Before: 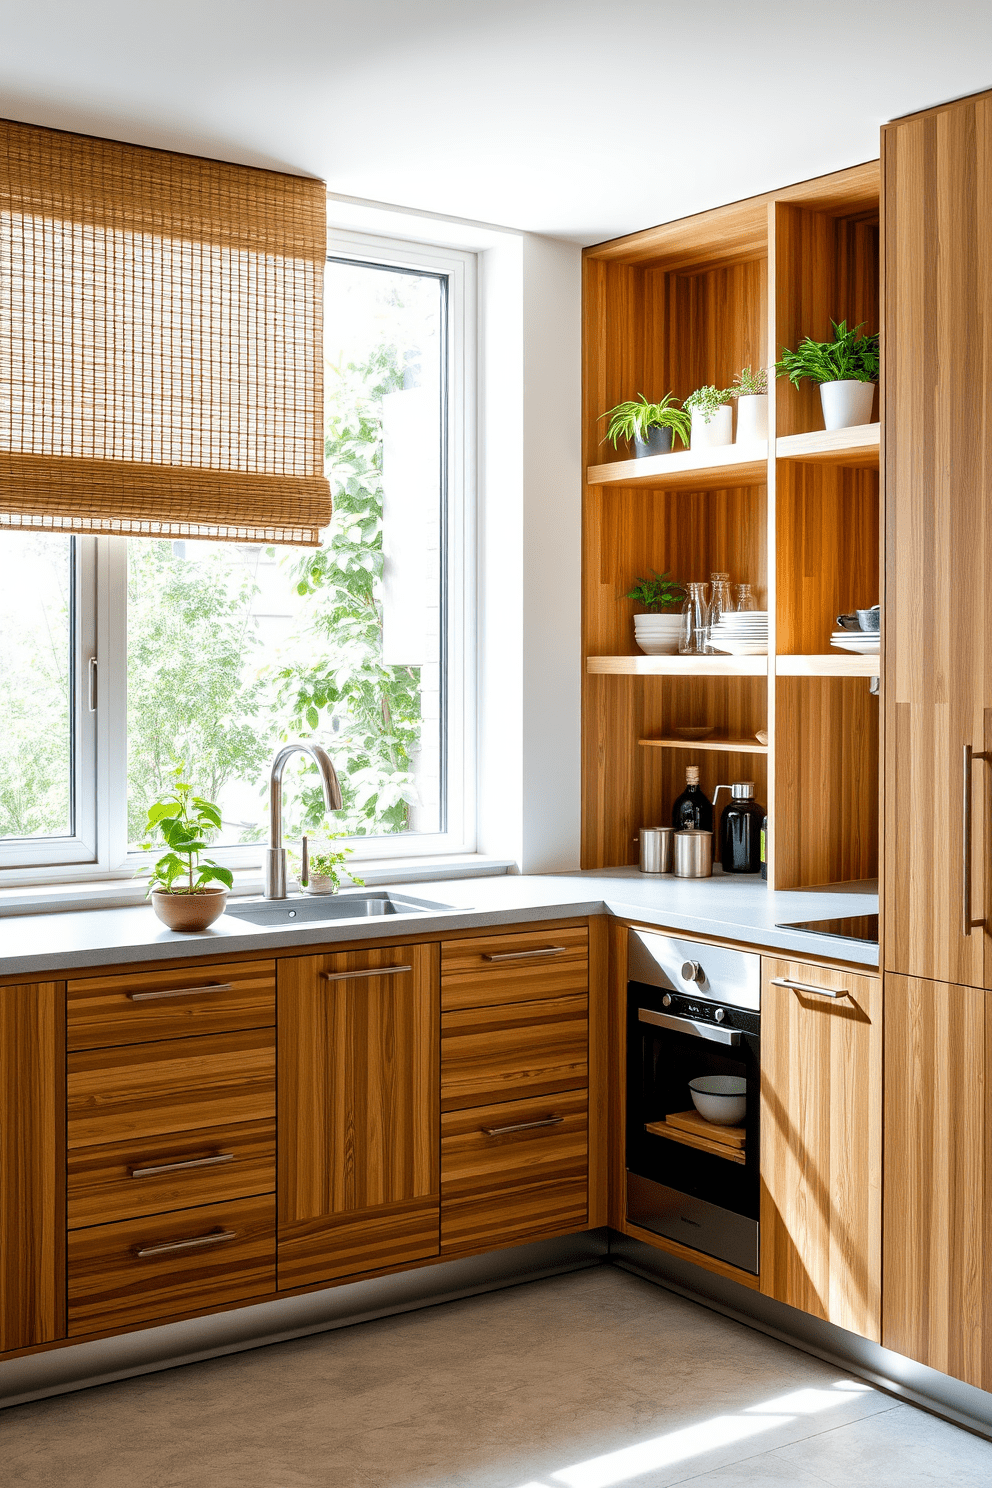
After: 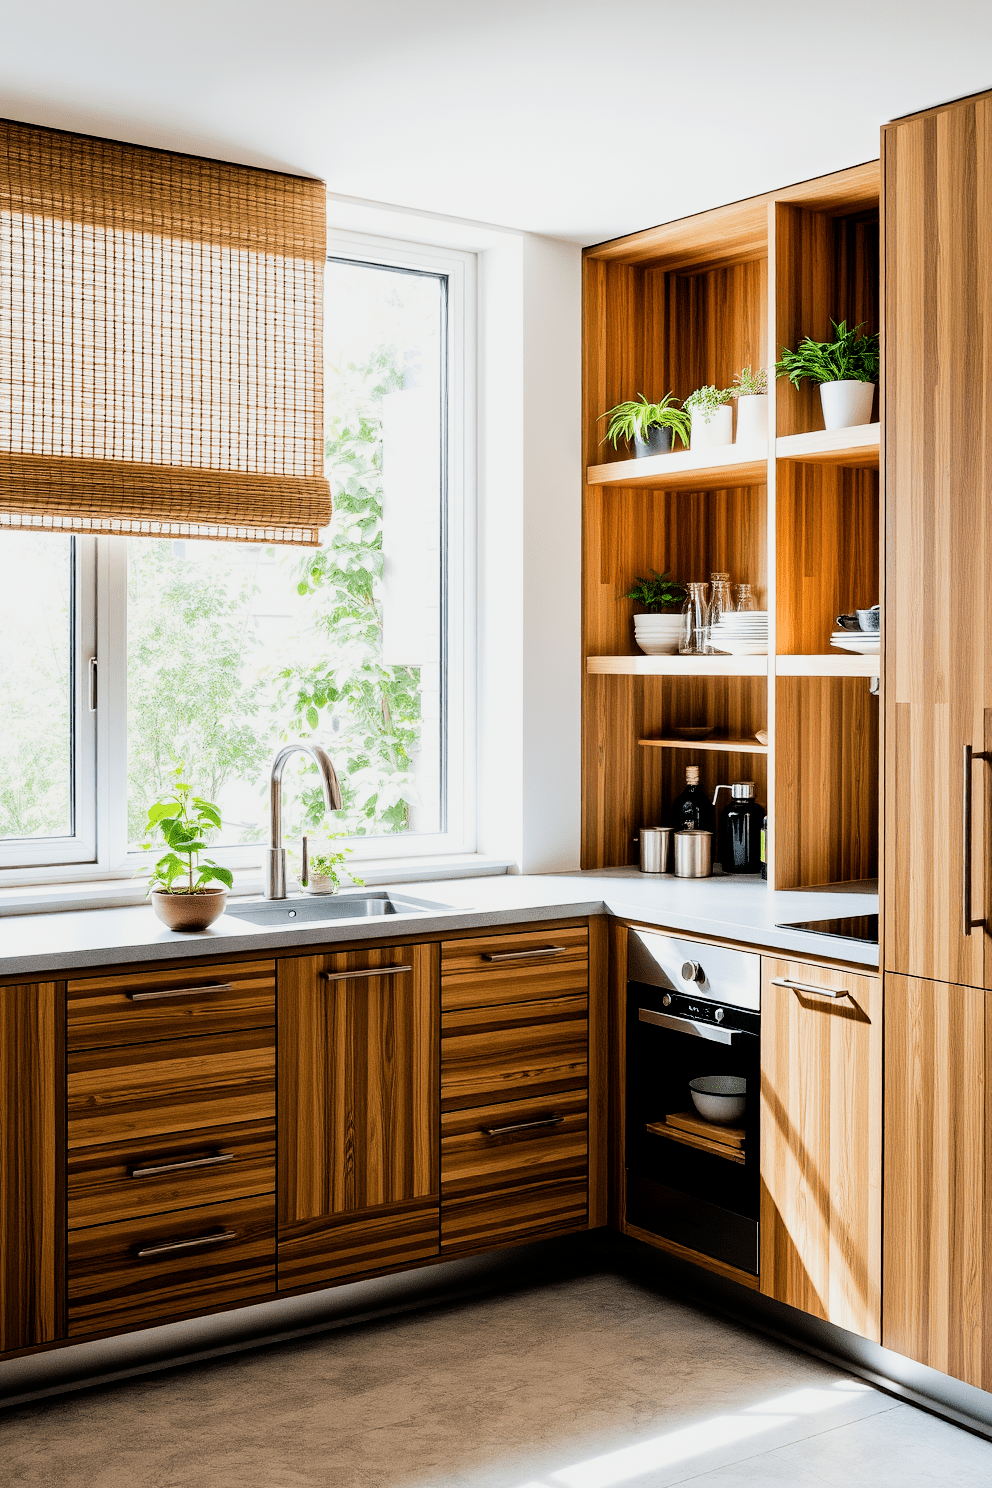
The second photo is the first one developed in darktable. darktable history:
tone equalizer: -8 EV -0.417 EV, -7 EV -0.389 EV, -6 EV -0.333 EV, -5 EV -0.222 EV, -3 EV 0.222 EV, -2 EV 0.333 EV, -1 EV 0.389 EV, +0 EV 0.417 EV, edges refinement/feathering 500, mask exposure compensation -1.57 EV, preserve details no
filmic rgb: black relative exposure -5 EV, hardness 2.88, contrast 1.3, highlights saturation mix -30%
